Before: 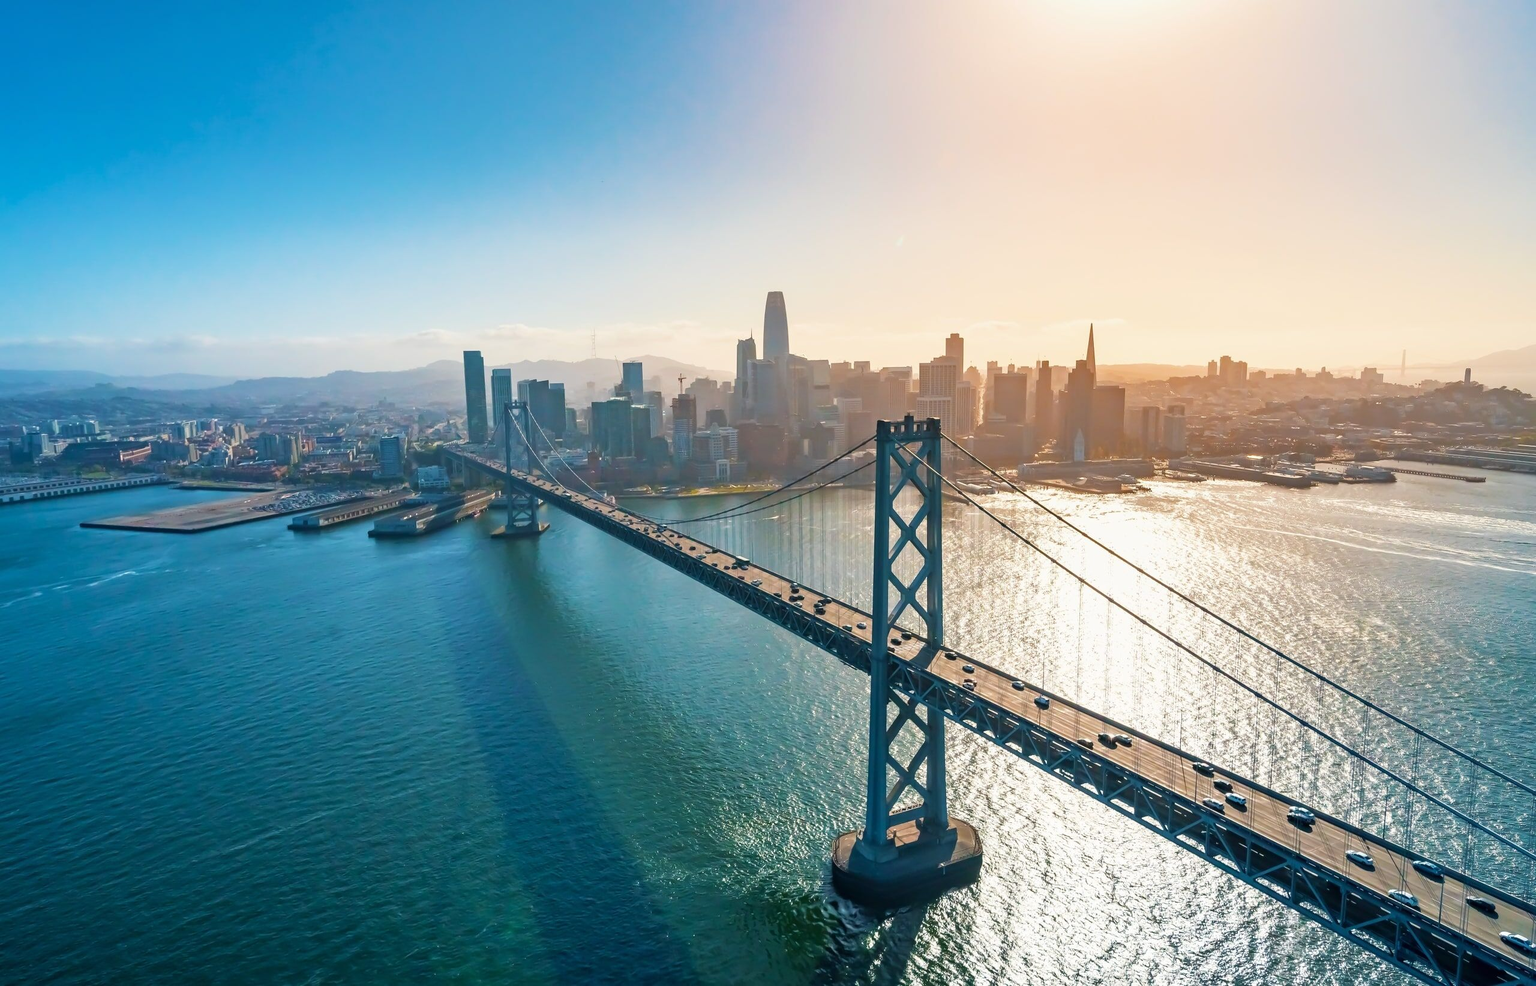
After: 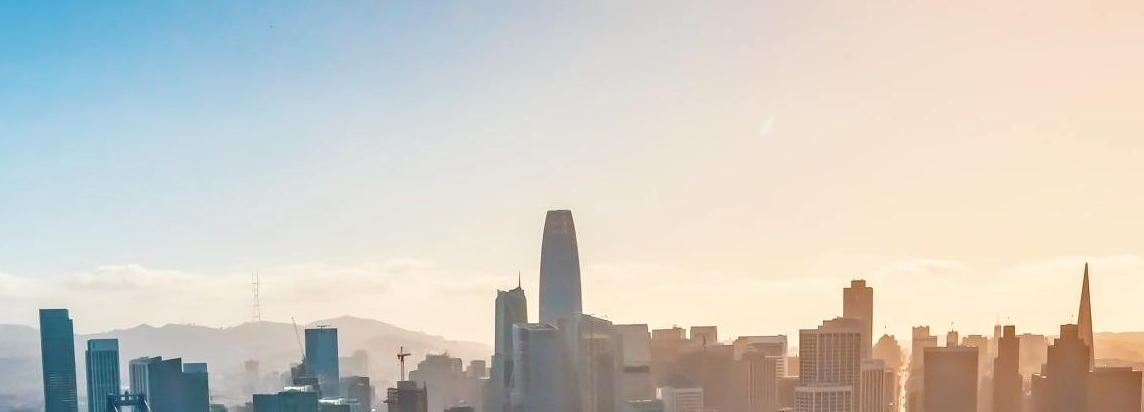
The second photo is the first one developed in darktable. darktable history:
crop: left 28.64%, top 16.832%, right 26.637%, bottom 58.055%
local contrast: detail 130%
